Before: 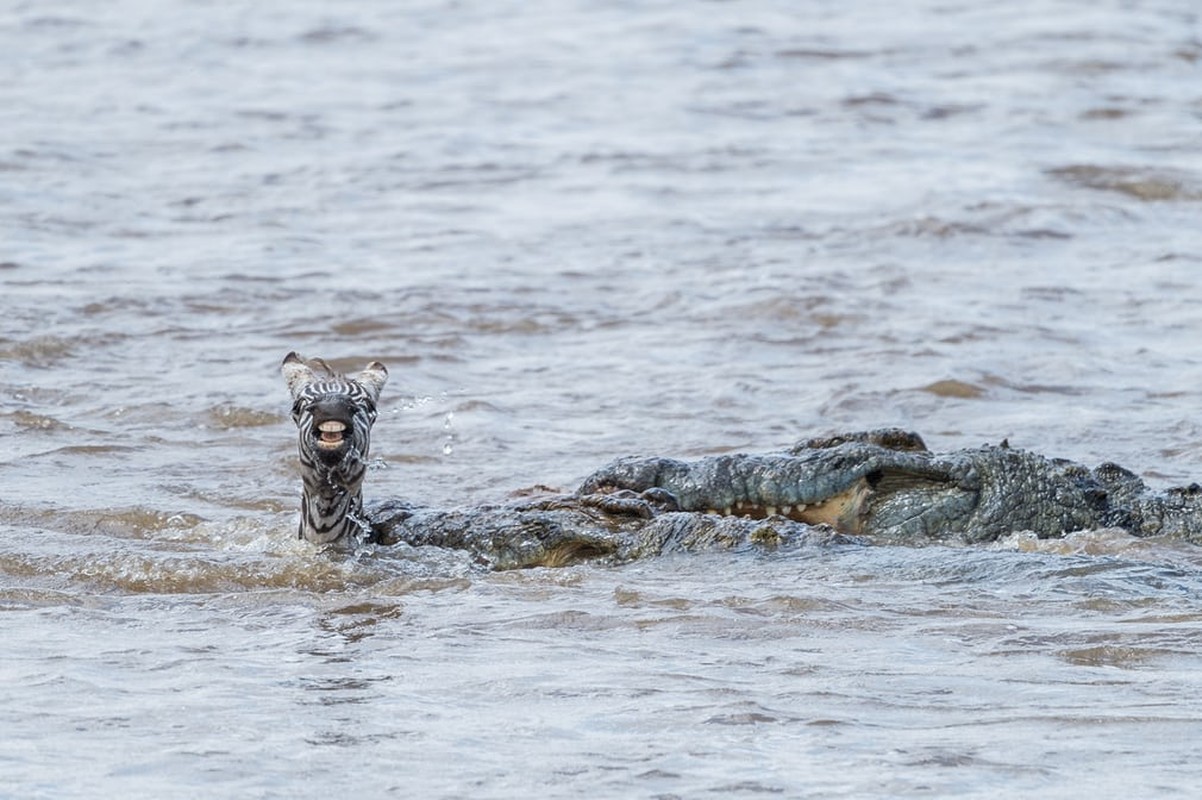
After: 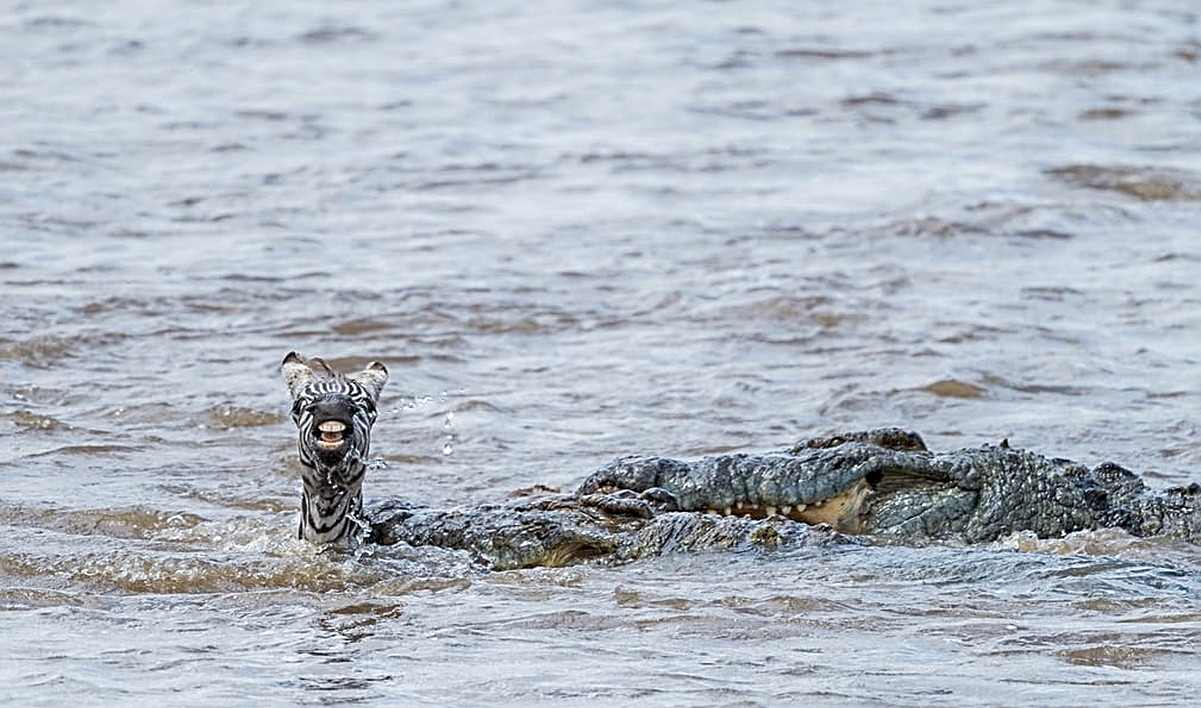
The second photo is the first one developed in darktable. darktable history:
haze removal: compatibility mode true, adaptive false
crop and rotate: top 0%, bottom 11.464%
sharpen: radius 2.679, amount 0.66
